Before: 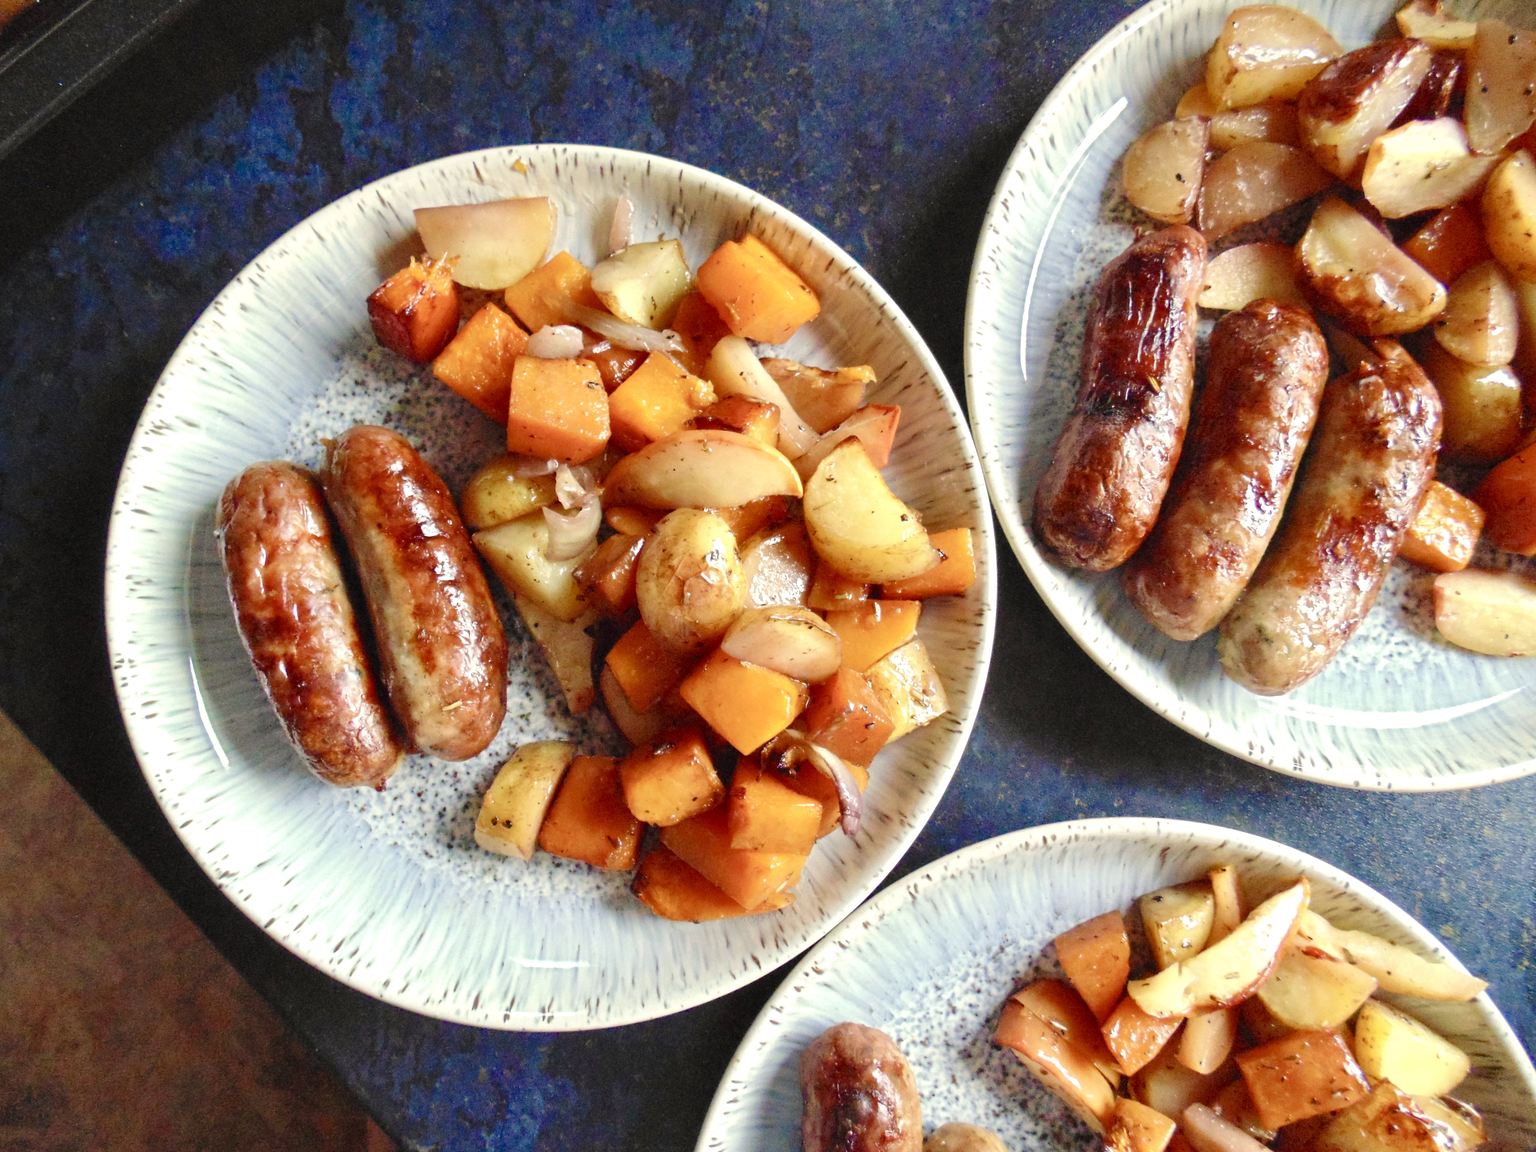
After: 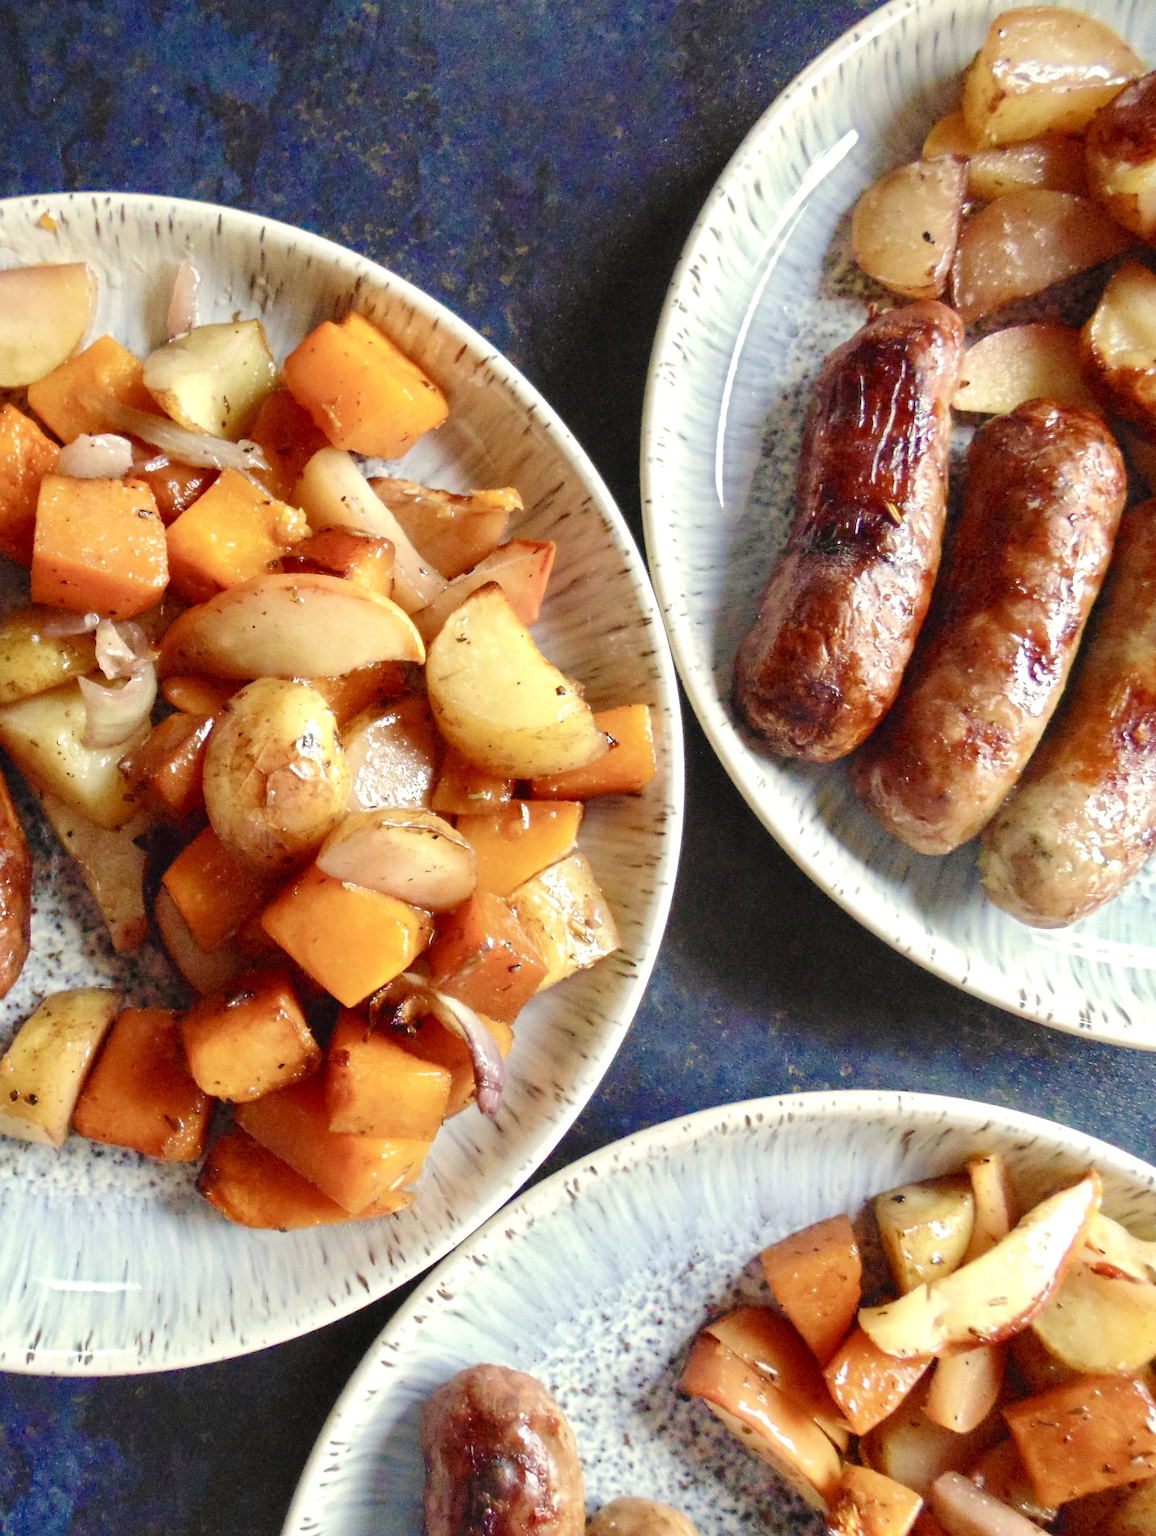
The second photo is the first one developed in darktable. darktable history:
crop: left 31.525%, top 0.003%, right 12.018%
sharpen: radius 1.03, threshold 1.002
